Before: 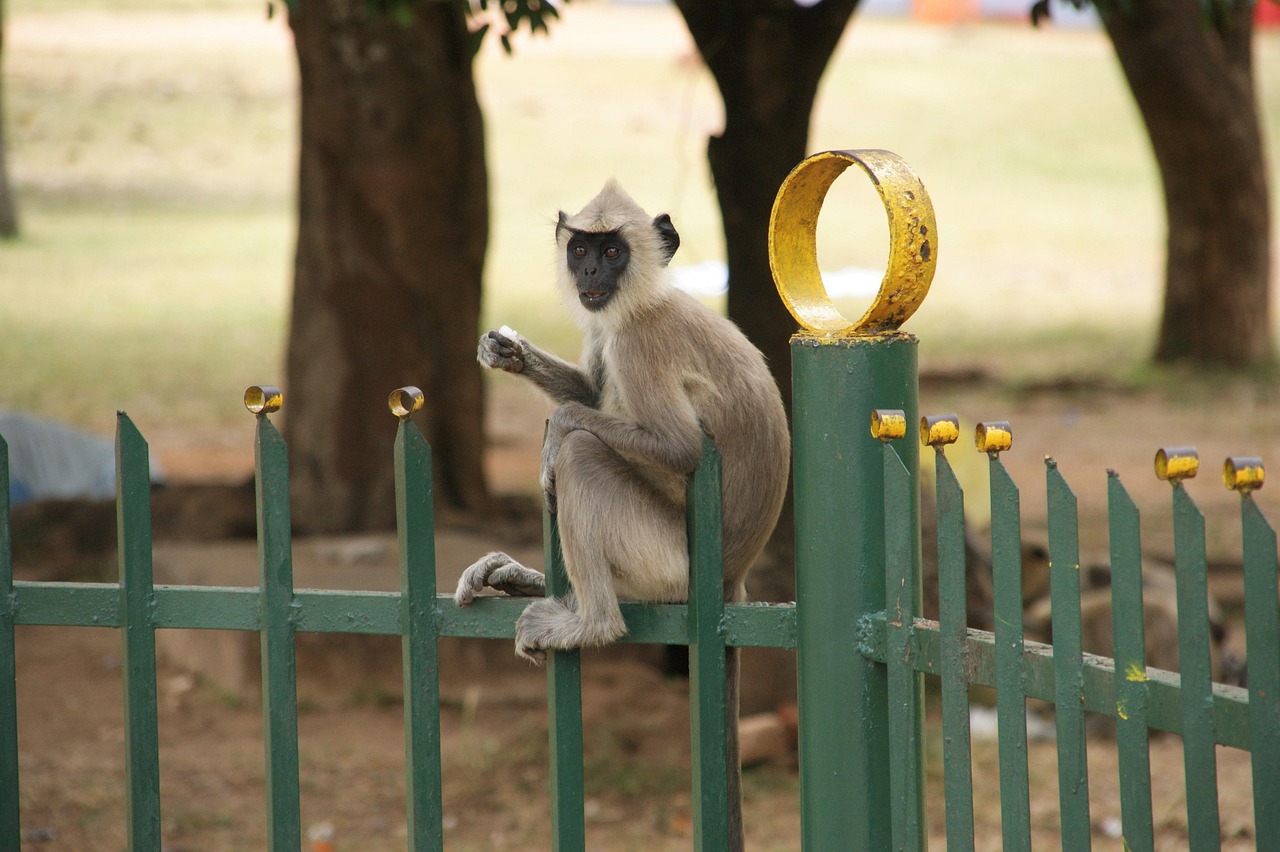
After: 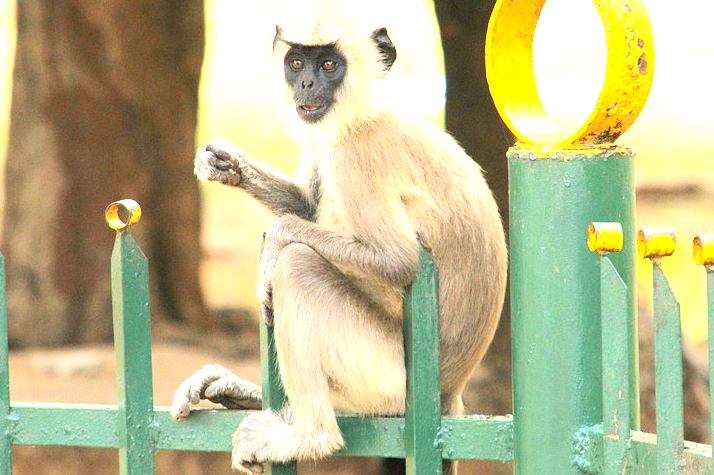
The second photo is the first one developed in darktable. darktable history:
color balance rgb: on, module defaults
crop and rotate: left 22.13%, top 22.054%, right 22.026%, bottom 22.102%
contrast brightness saturation: contrast 0.2, brightness 0.16, saturation 0.22
exposure: black level correction 0.001, exposure 1.822 EV, compensate exposure bias true, compensate highlight preservation false
